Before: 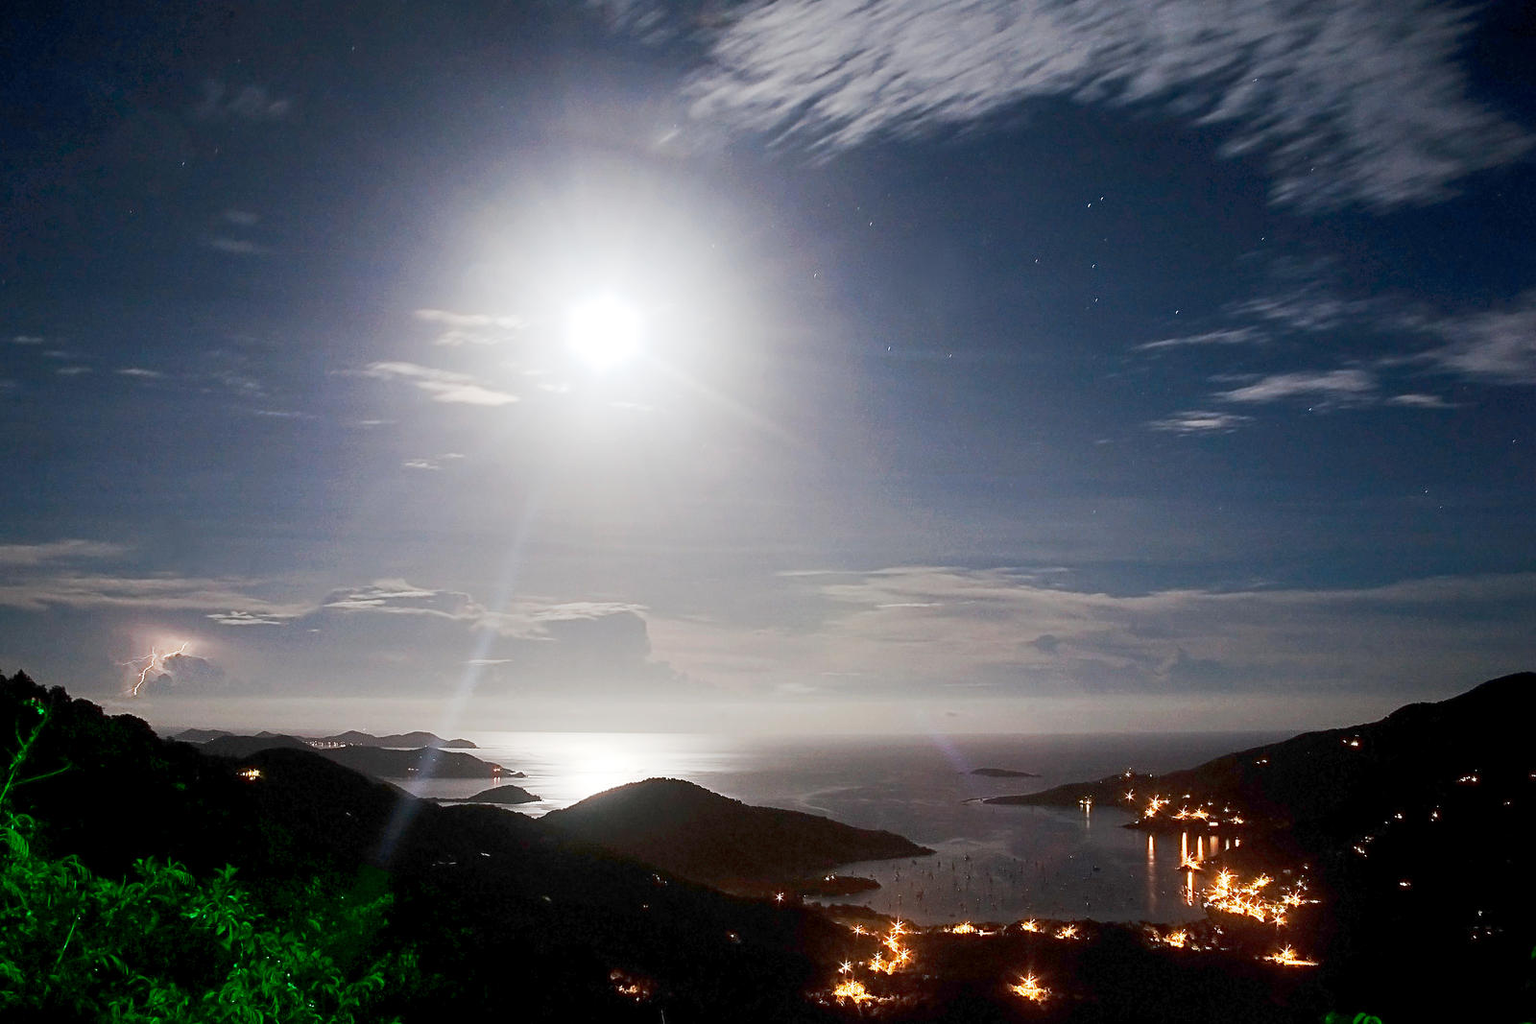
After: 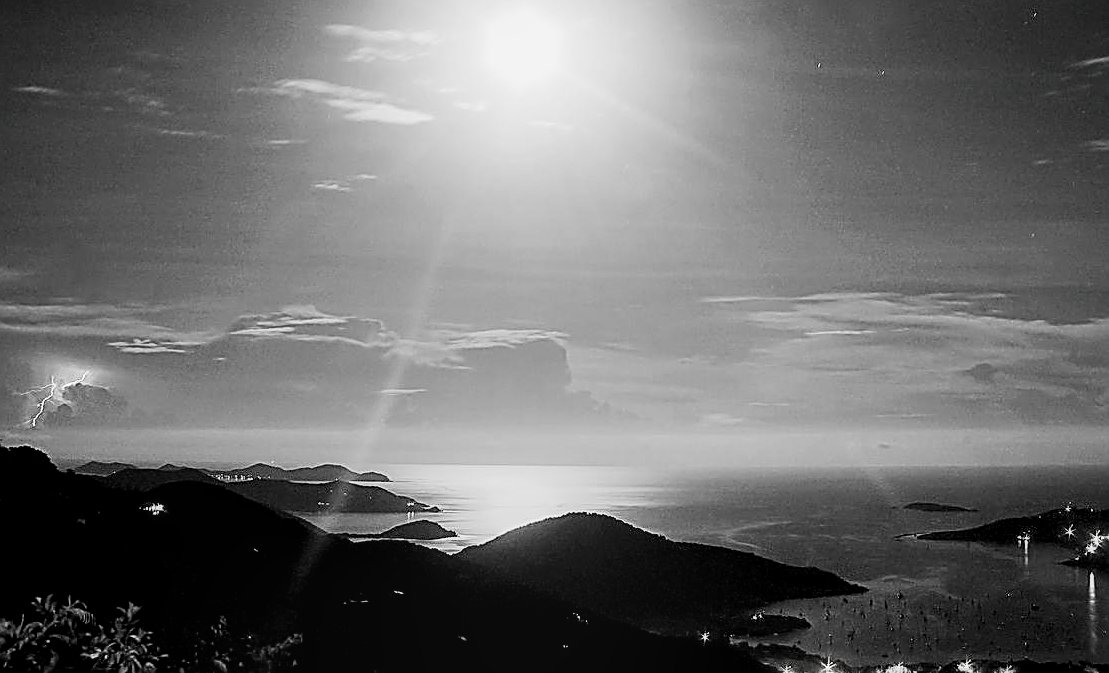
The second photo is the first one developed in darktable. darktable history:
local contrast: on, module defaults
contrast brightness saturation: saturation -0.984
exposure: black level correction 0.001, exposure -0.2 EV, compensate highlight preservation false
crop: left 6.69%, top 28.016%, right 23.99%, bottom 8.842%
sharpen: amount 0.894
filmic rgb: middle gray luminance 21.98%, black relative exposure -14.03 EV, white relative exposure 2.97 EV, target black luminance 0%, hardness 8.76, latitude 59.95%, contrast 1.212, highlights saturation mix 4.07%, shadows ↔ highlights balance 41.16%, color science v6 (2022)
